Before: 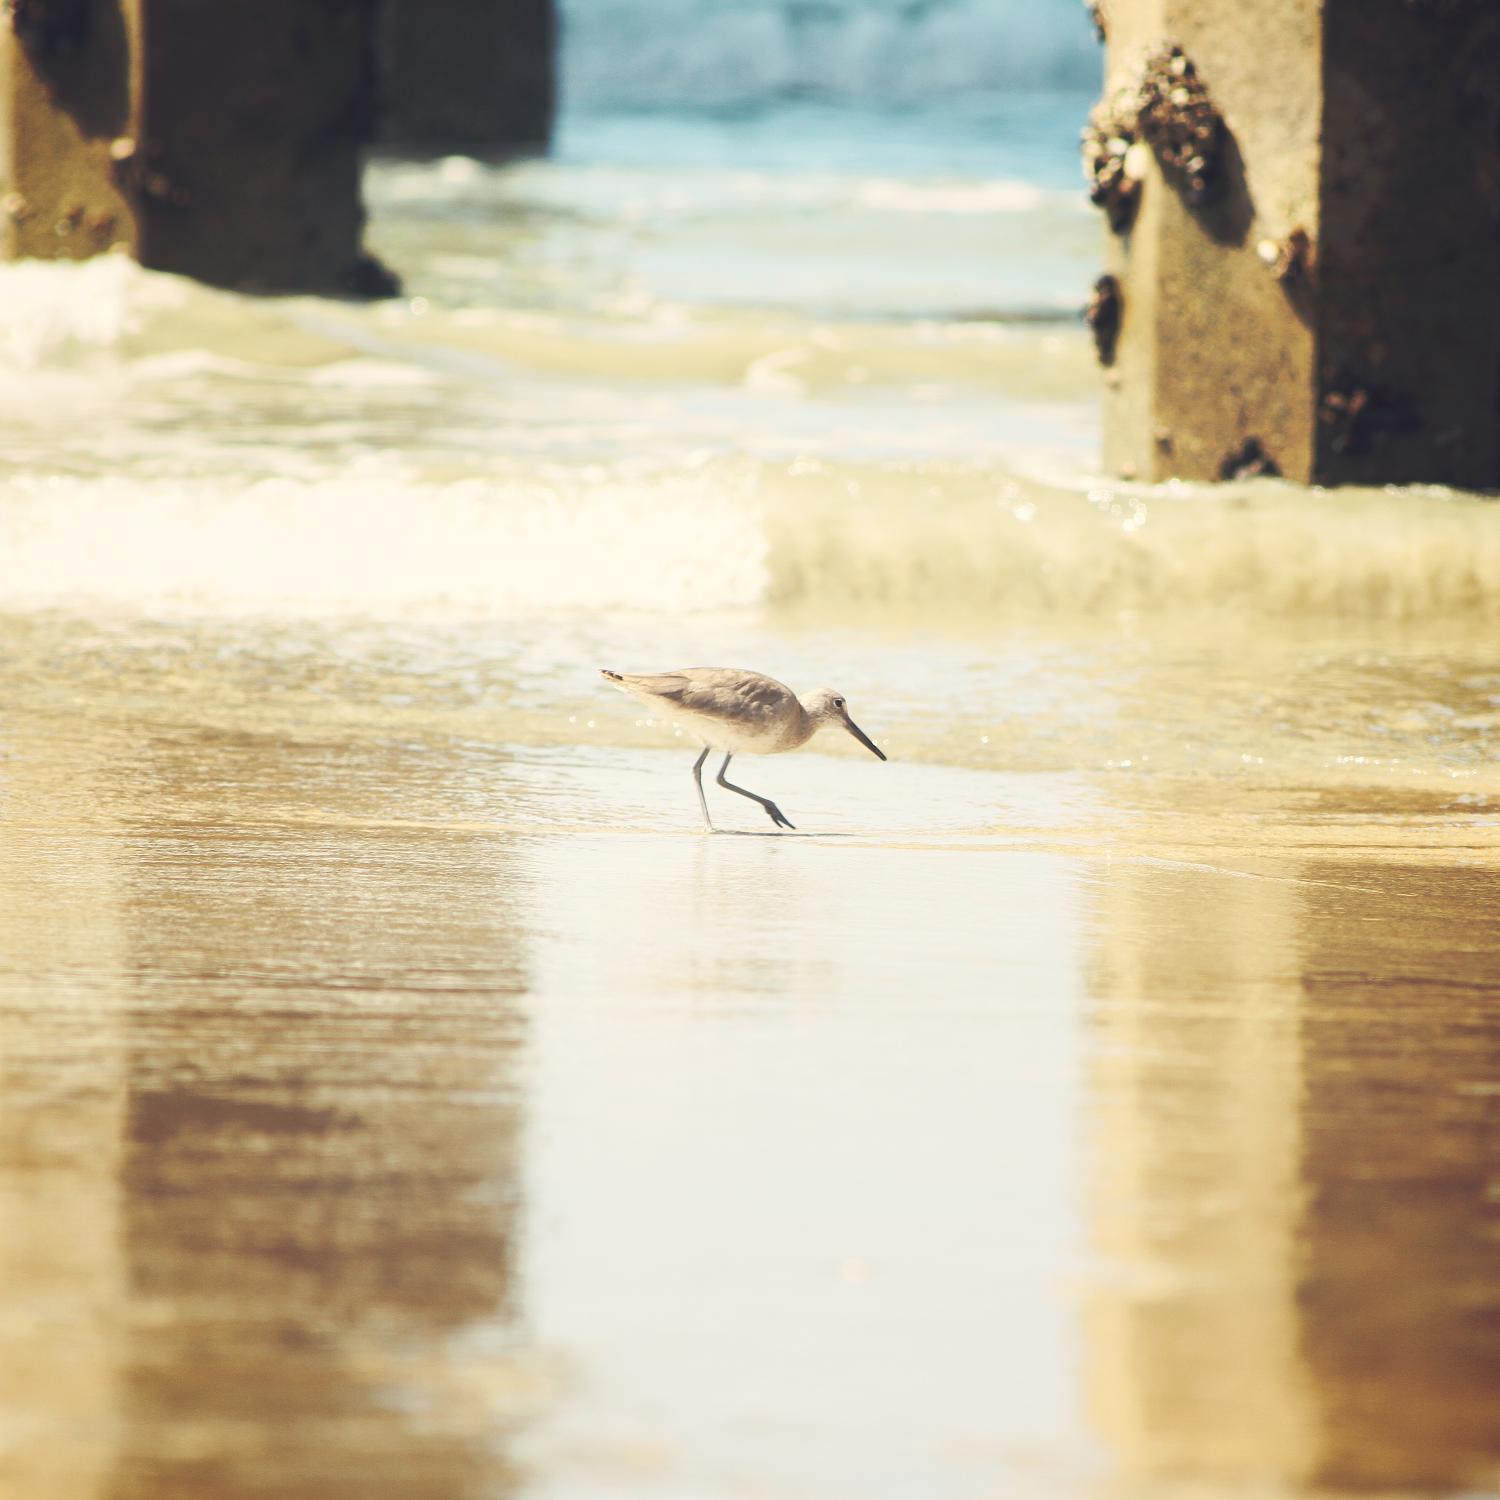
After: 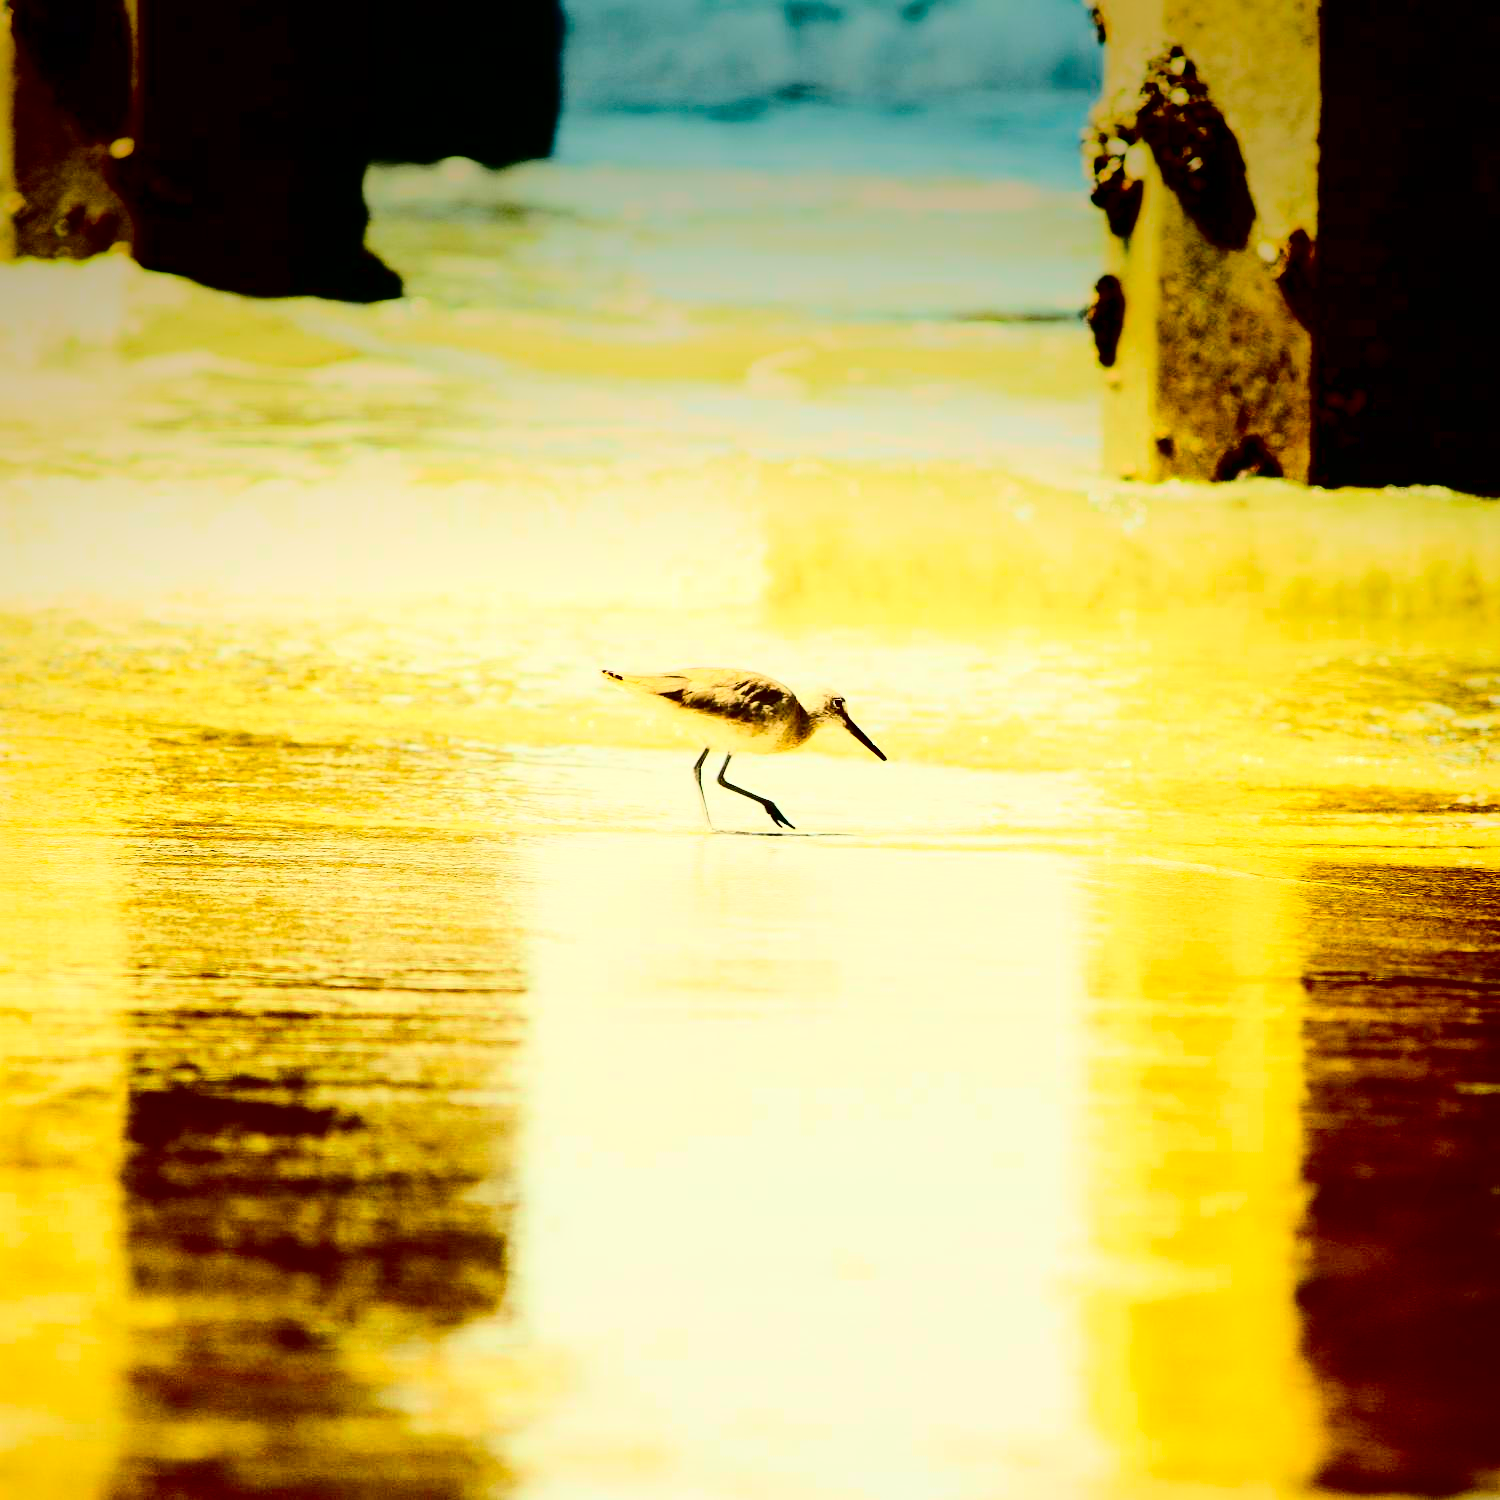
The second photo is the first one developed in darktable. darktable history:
color balance: mode lift, gamma, gain (sRGB), lift [1.04, 1, 1, 0.97], gamma [1.01, 1, 1, 0.97], gain [0.96, 1, 1, 0.97]
contrast brightness saturation: contrast 0.77, brightness -1, saturation 1
color balance rgb: perceptual saturation grading › global saturation 45%, perceptual saturation grading › highlights -25%, perceptual saturation grading › shadows 50%, perceptual brilliance grading › global brilliance 3%, global vibrance 3%
vignetting: fall-off start 97.52%, fall-off radius 100%, brightness -0.574, saturation 0, center (-0.027, 0.404), width/height ratio 1.368, unbound false
